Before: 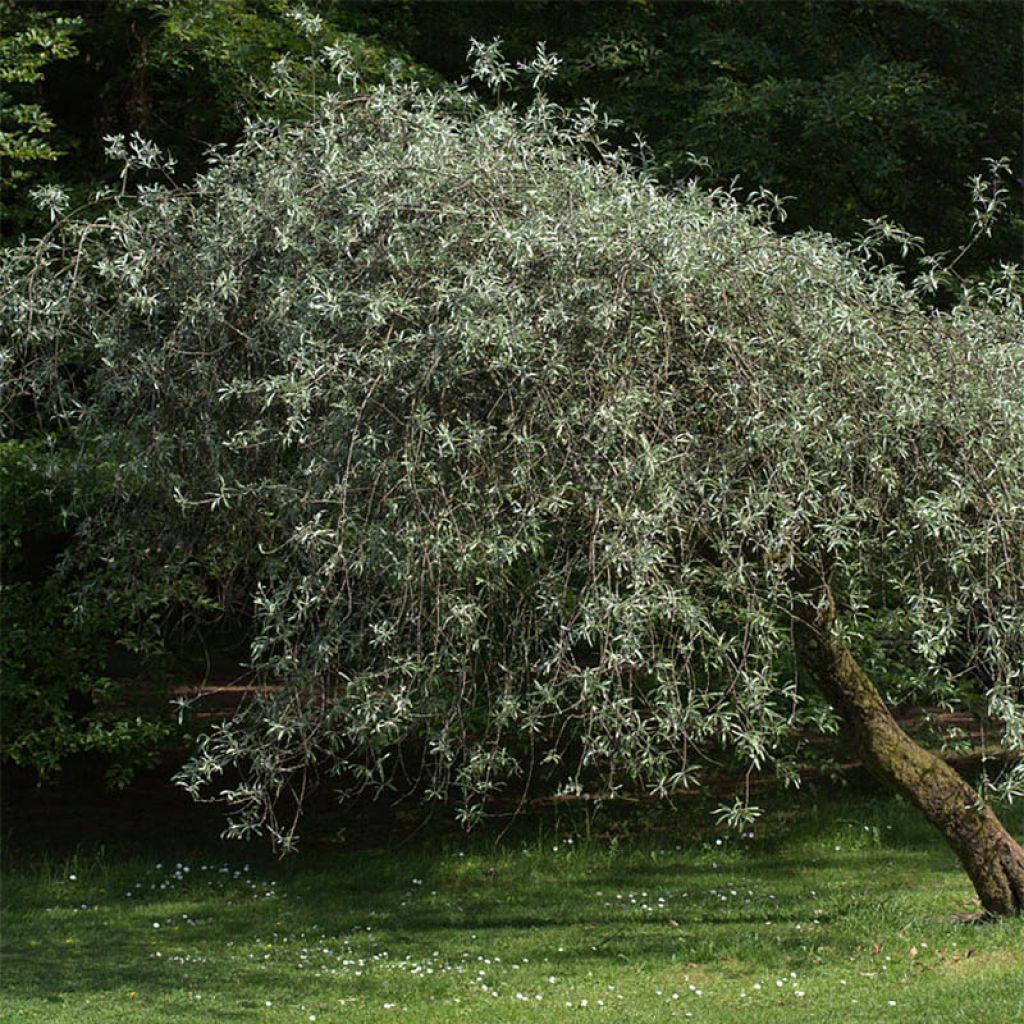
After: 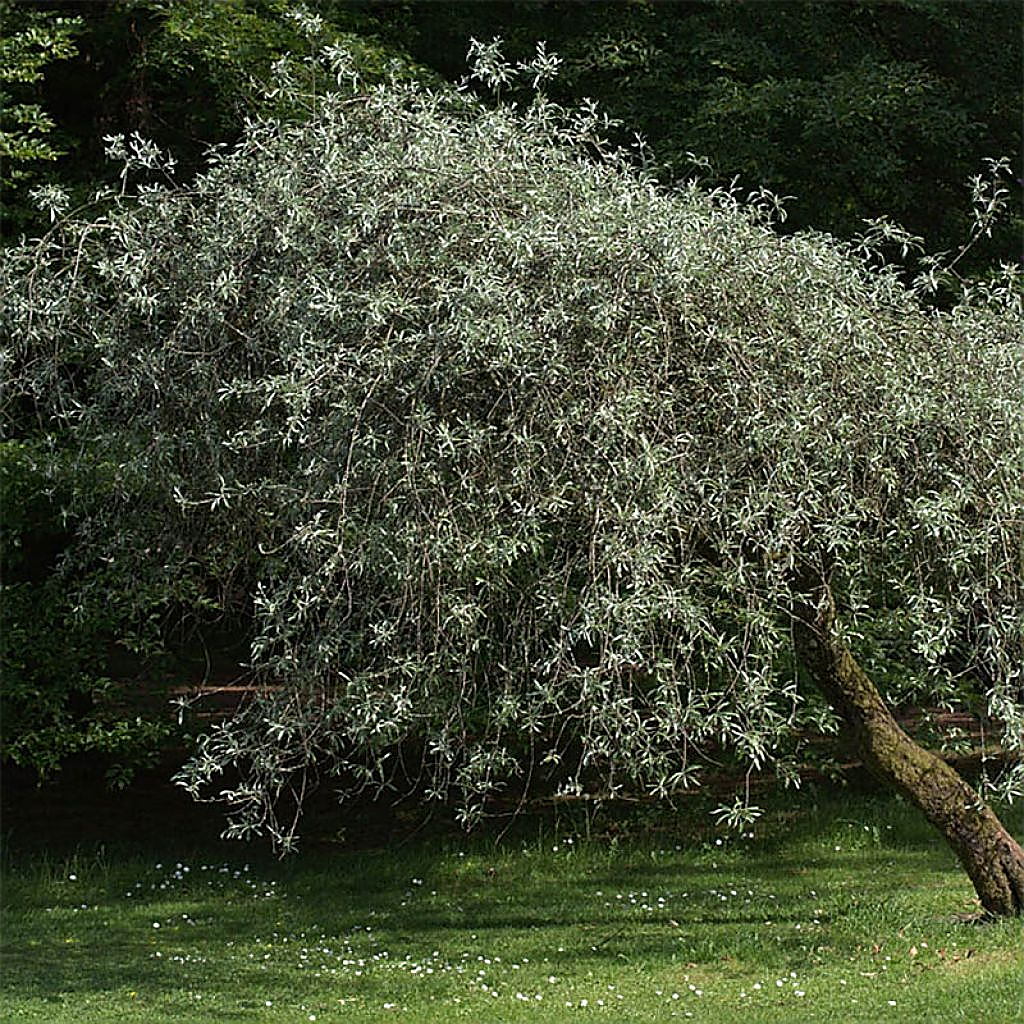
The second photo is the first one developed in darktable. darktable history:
sharpen: radius 1.362, amount 1.25, threshold 0.601
